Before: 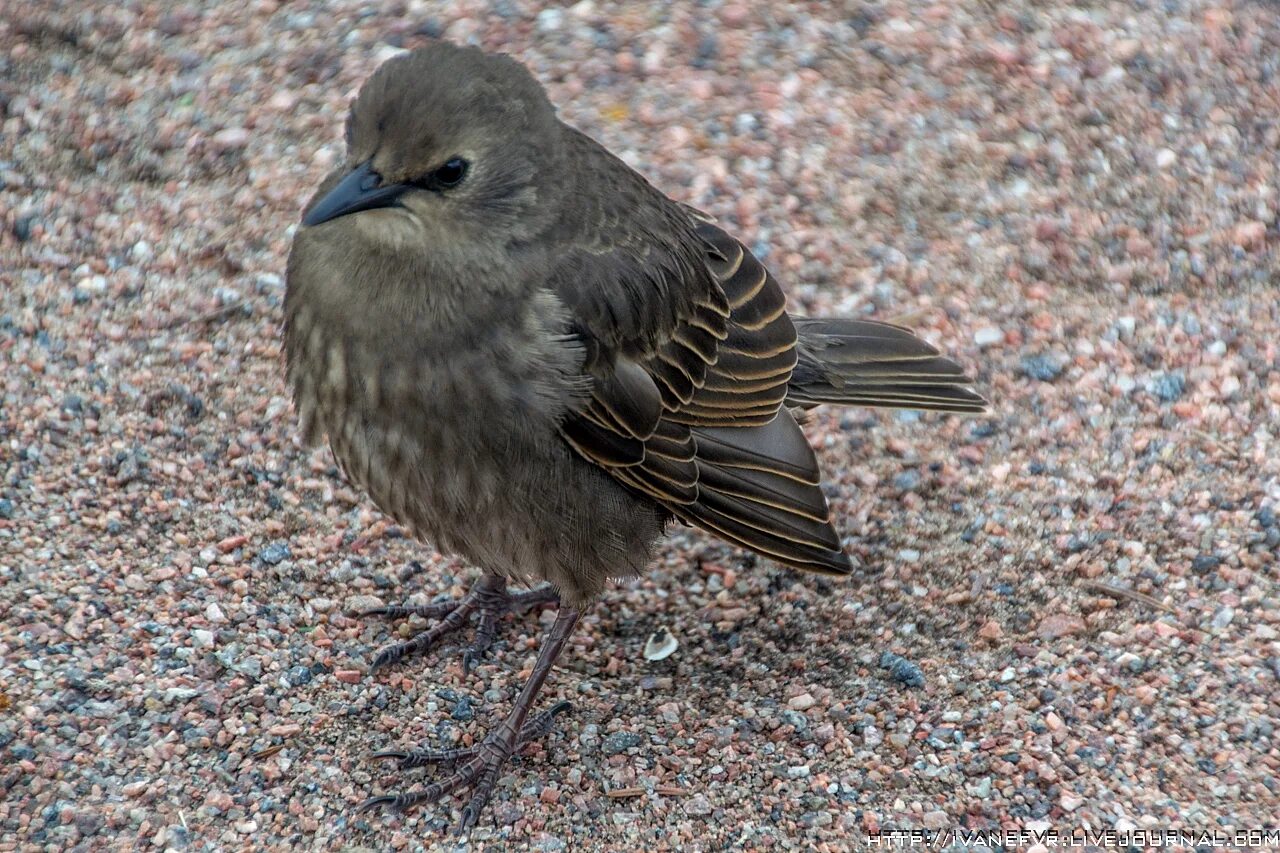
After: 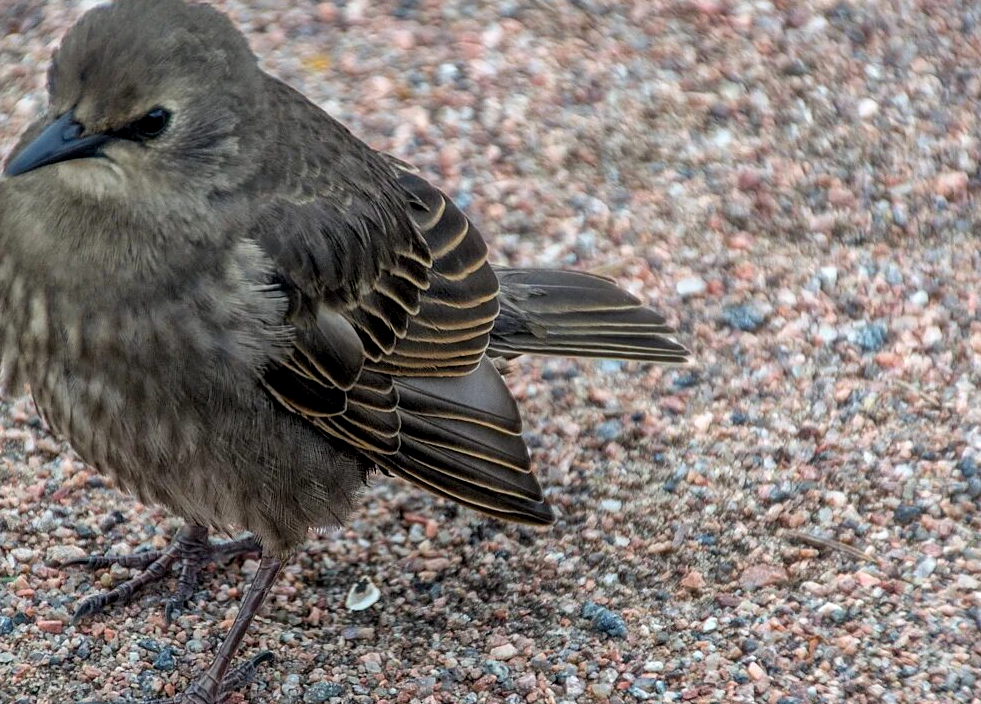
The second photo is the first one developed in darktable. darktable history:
local contrast: mode bilateral grid, contrast 20, coarseness 50, detail 132%, midtone range 0.2
levels: levels [0.018, 0.493, 1]
crop: left 23.318%, top 5.895%, bottom 11.555%
